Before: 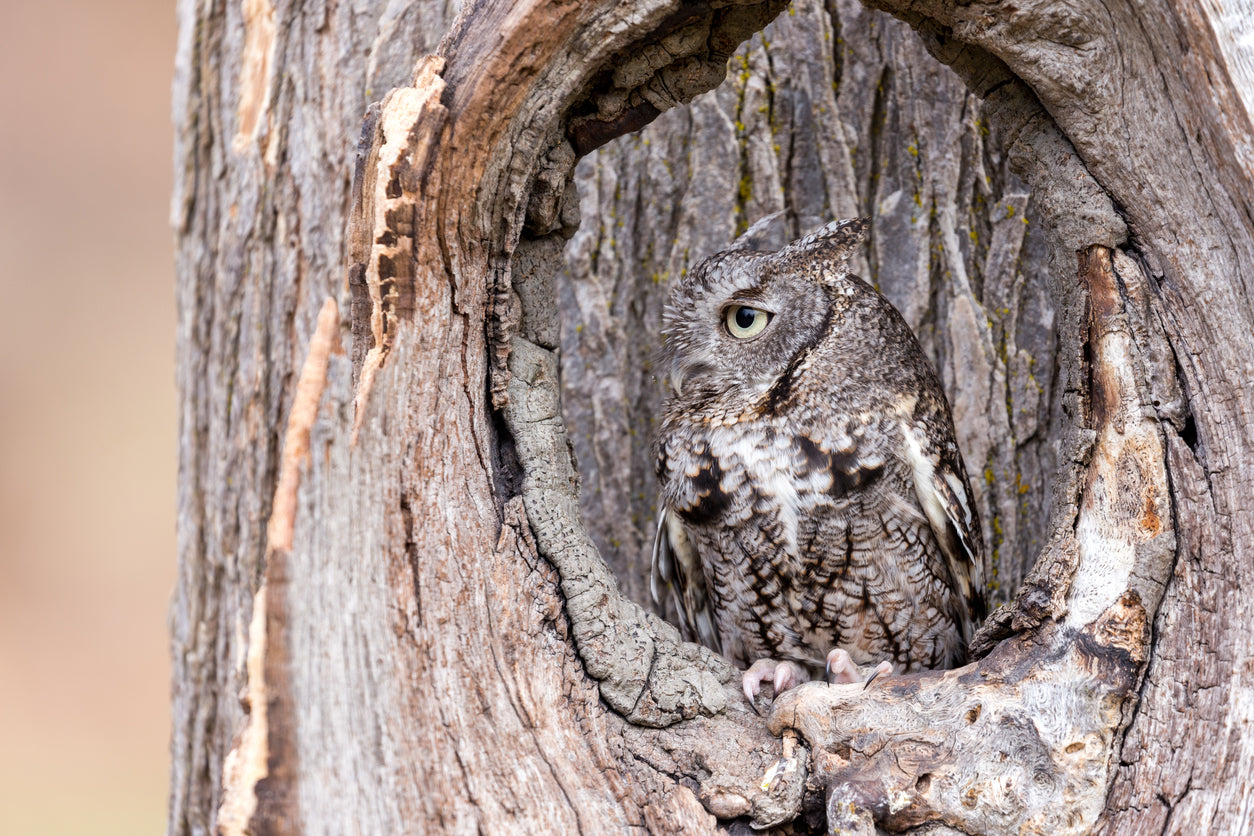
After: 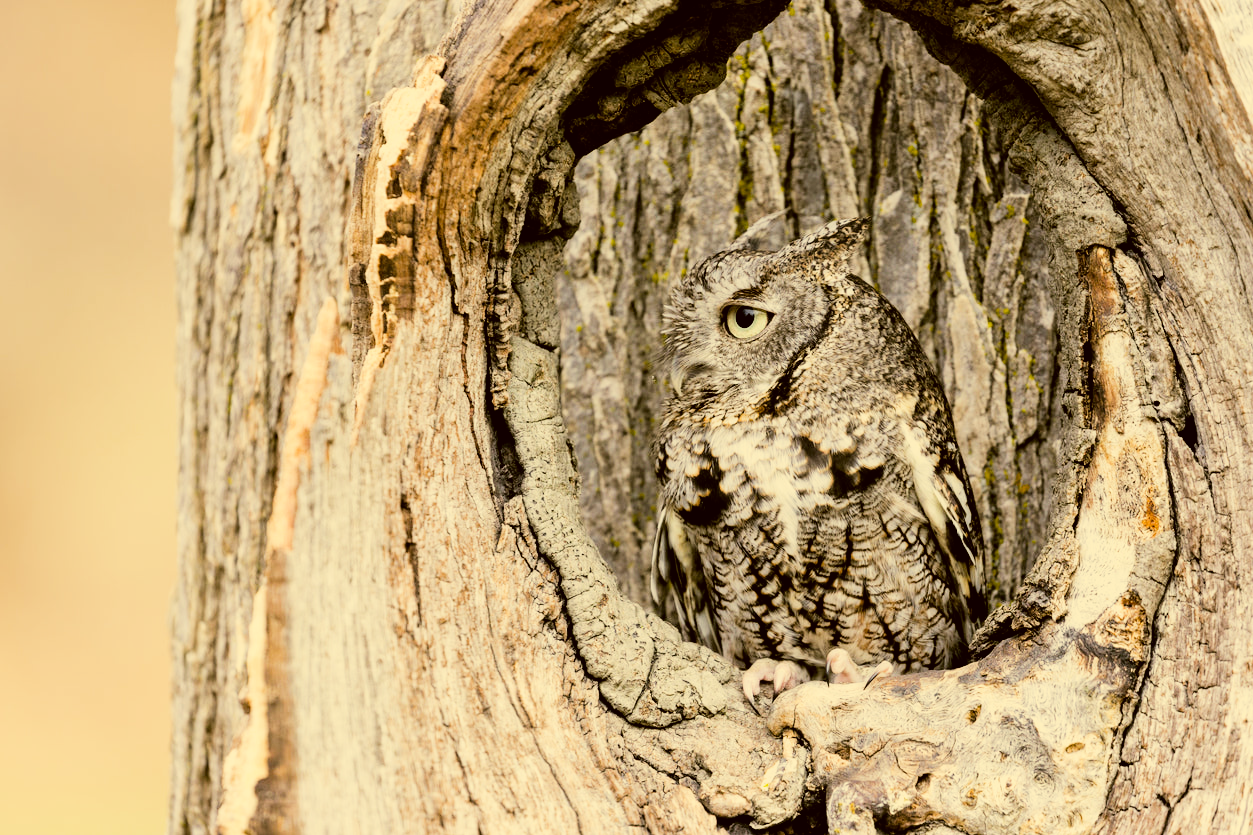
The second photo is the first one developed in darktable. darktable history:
filmic rgb: black relative exposure -5 EV, hardness 2.88, contrast 1.4, highlights saturation mix -30%
white balance: red 0.974, blue 1.044
color correction: highlights a* 0.162, highlights b* 29.53, shadows a* -0.162, shadows b* 21.09
color balance rgb: perceptual saturation grading › global saturation 8.89%, saturation formula JzAzBz (2021)
contrast equalizer: octaves 7, y [[0.6 ×6], [0.55 ×6], [0 ×6], [0 ×6], [0 ×6]], mix -0.2
color zones: curves: ch0 [(0.25, 0.5) (0.423, 0.5) (0.443, 0.5) (0.521, 0.756) (0.568, 0.5) (0.576, 0.5) (0.75, 0.5)]; ch1 [(0.25, 0.5) (0.423, 0.5) (0.443, 0.5) (0.539, 0.873) (0.624, 0.565) (0.631, 0.5) (0.75, 0.5)]
exposure: black level correction 0.001, exposure 0.5 EV, compensate exposure bias true, compensate highlight preservation false
